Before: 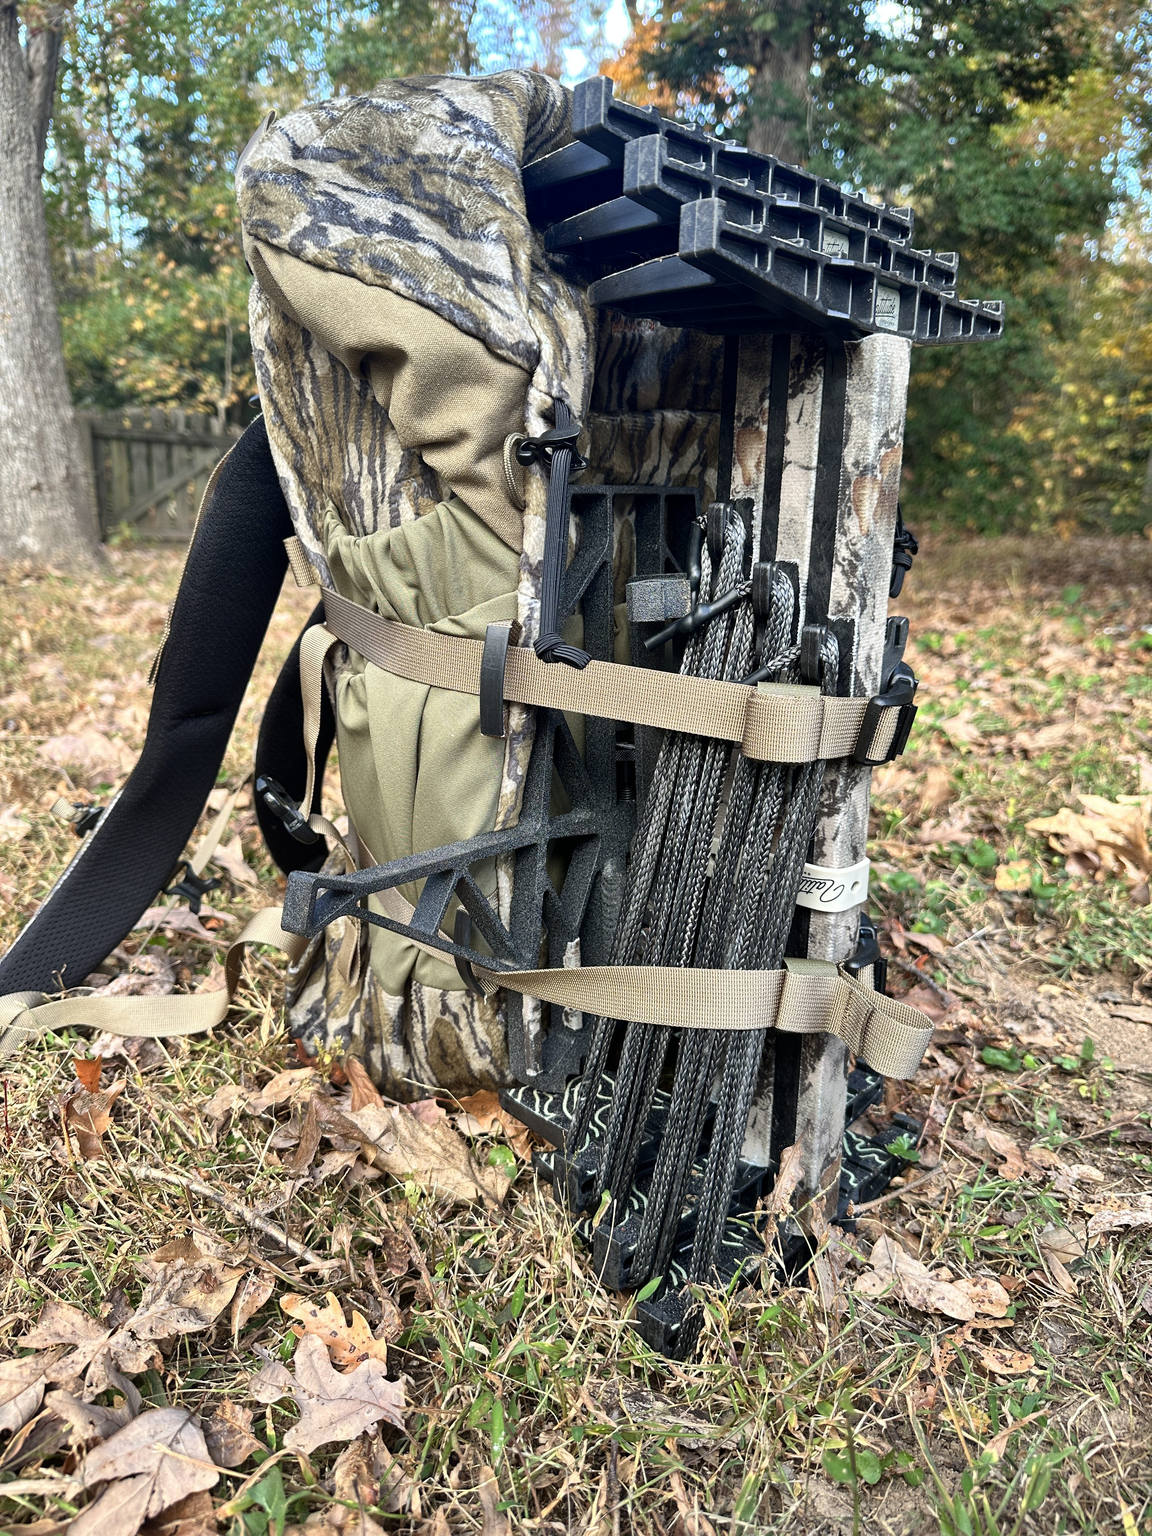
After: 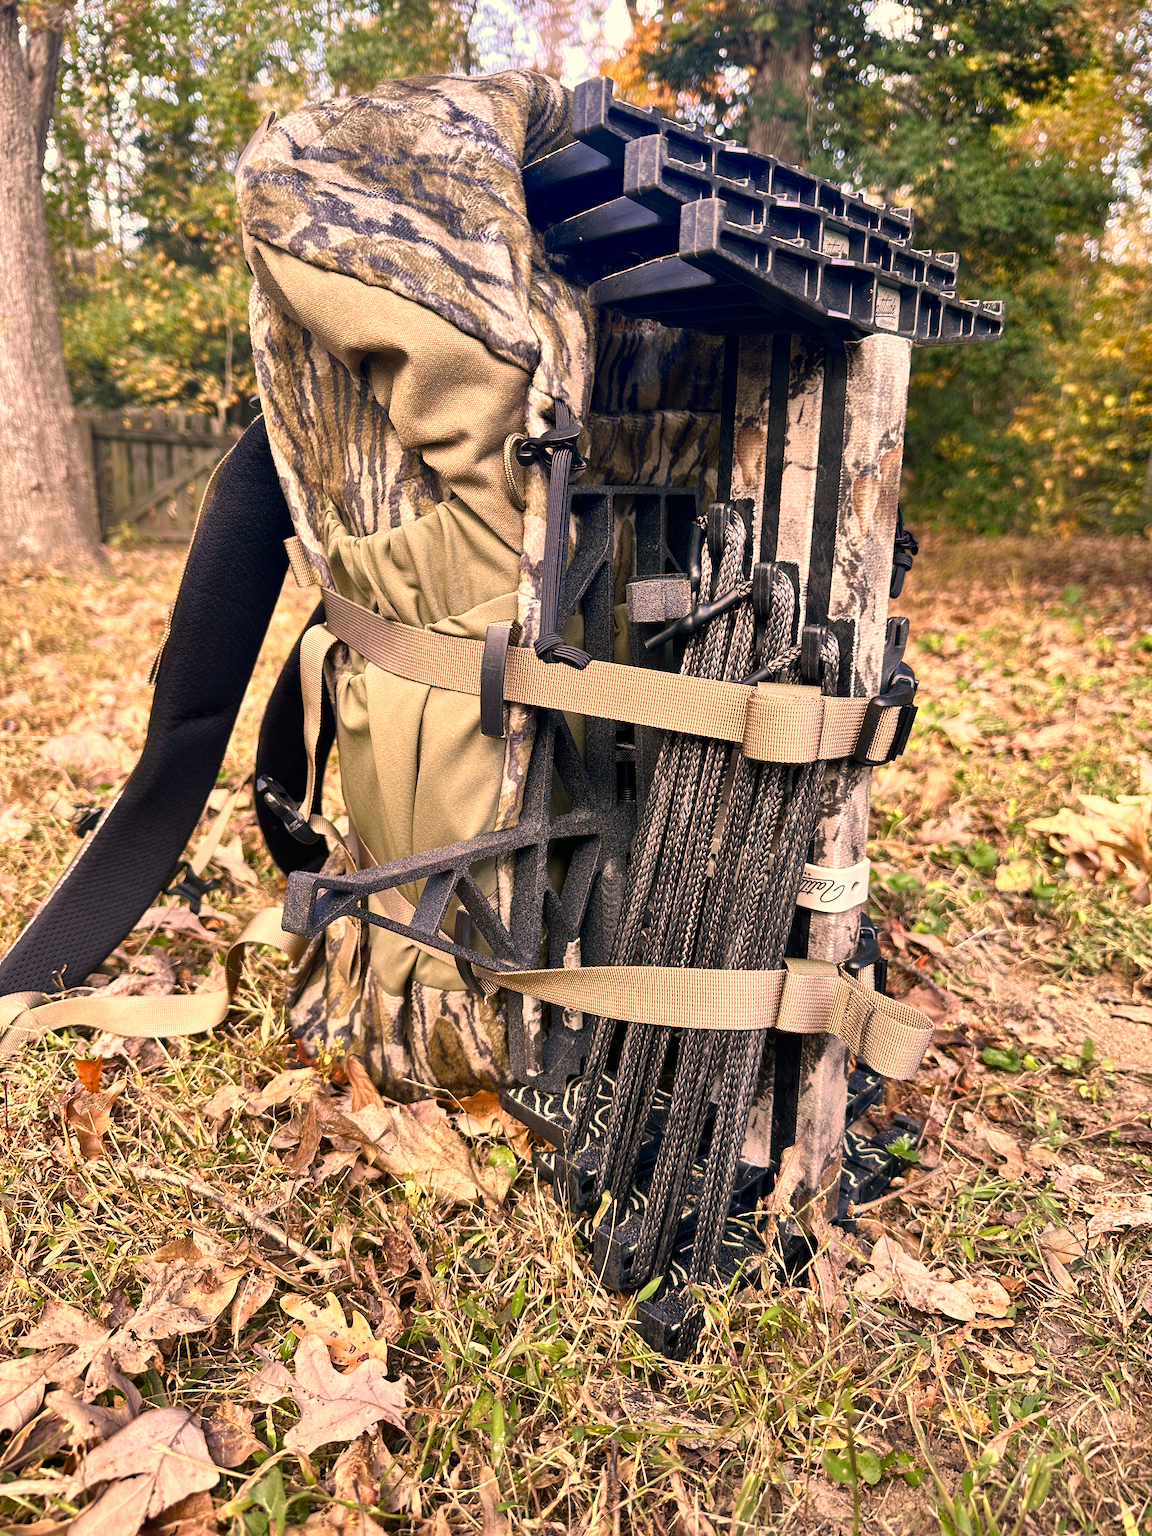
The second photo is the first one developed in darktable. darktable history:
color correction: highlights a* 21.16, highlights b* 19.61
color balance rgb: linear chroma grading › shadows 32%, linear chroma grading › global chroma -2%, linear chroma grading › mid-tones 4%, perceptual saturation grading › global saturation -2%, perceptual saturation grading › highlights -8%, perceptual saturation grading › mid-tones 8%, perceptual saturation grading › shadows 4%, perceptual brilliance grading › highlights 8%, perceptual brilliance grading › mid-tones 4%, perceptual brilliance grading › shadows 2%, global vibrance 16%, saturation formula JzAzBz (2021)
